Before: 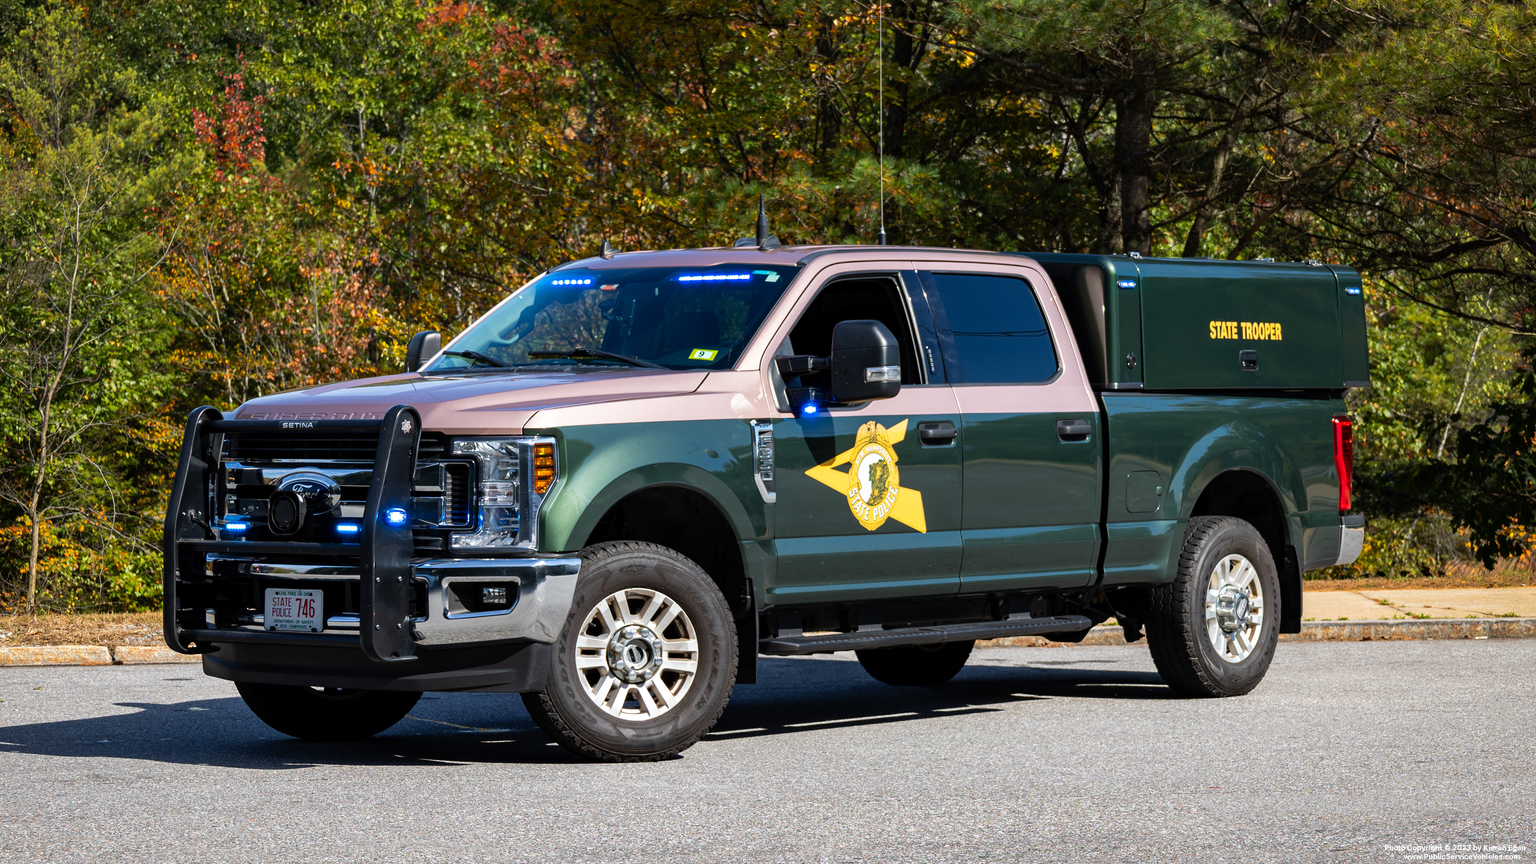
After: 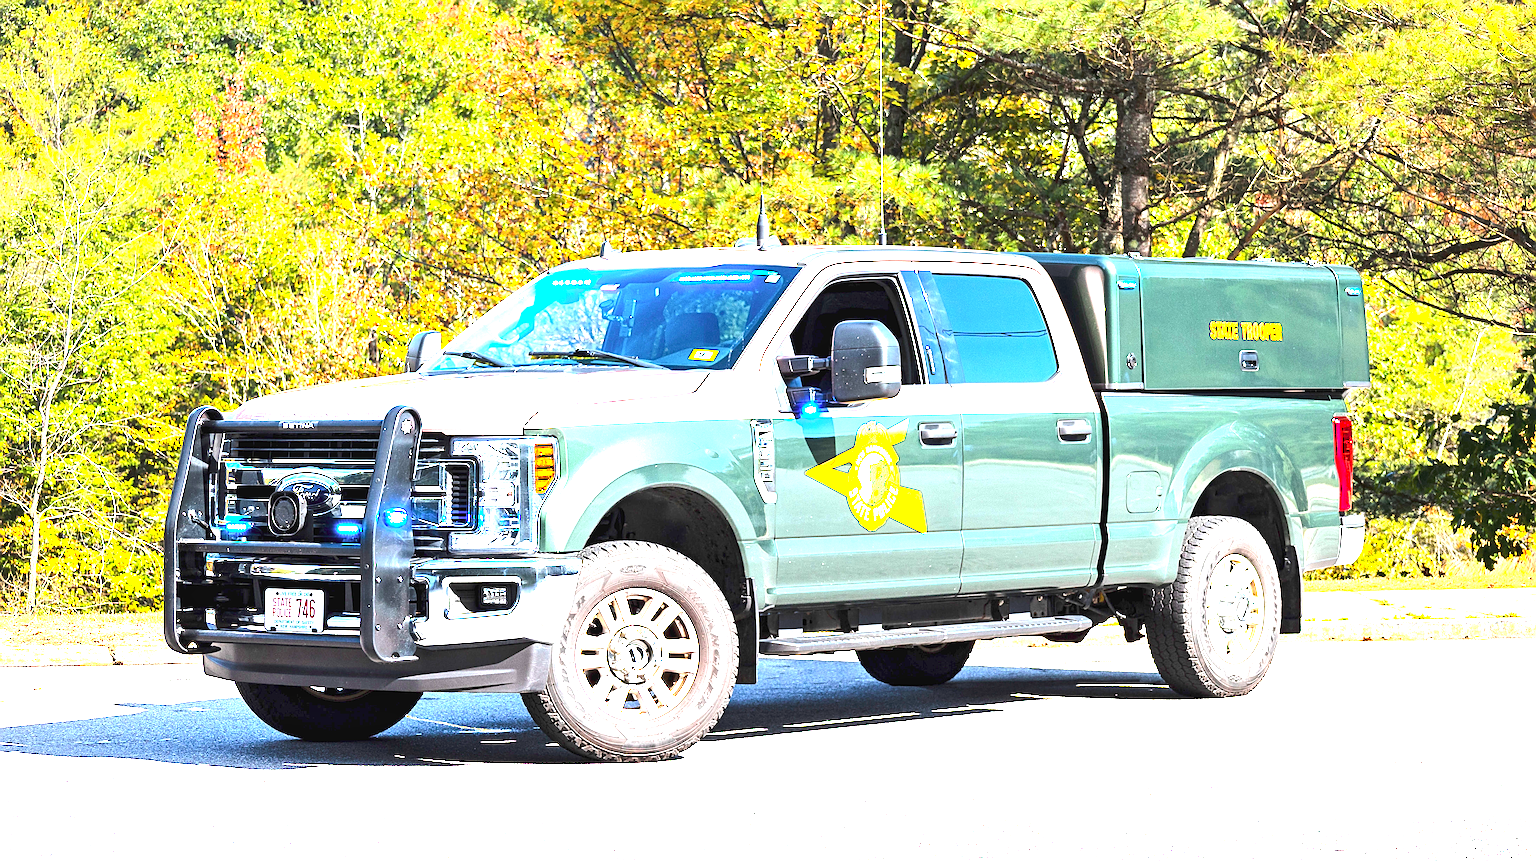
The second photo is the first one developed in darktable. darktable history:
local contrast: mode bilateral grid, contrast 19, coarseness 51, detail 119%, midtone range 0.2
sharpen: radius 2.835, amount 0.729
exposure: black level correction 0, exposure 3.983 EV, compensate highlight preservation false
tone curve: curves: ch0 [(0, 0.023) (0.217, 0.19) (0.754, 0.801) (1, 0.977)]; ch1 [(0, 0) (0.392, 0.398) (0.5, 0.5) (0.521, 0.528) (0.56, 0.577) (1, 1)]; ch2 [(0, 0) (0.5, 0.5) (0.579, 0.561) (0.65, 0.657) (1, 1)], color space Lab, independent channels, preserve colors none
